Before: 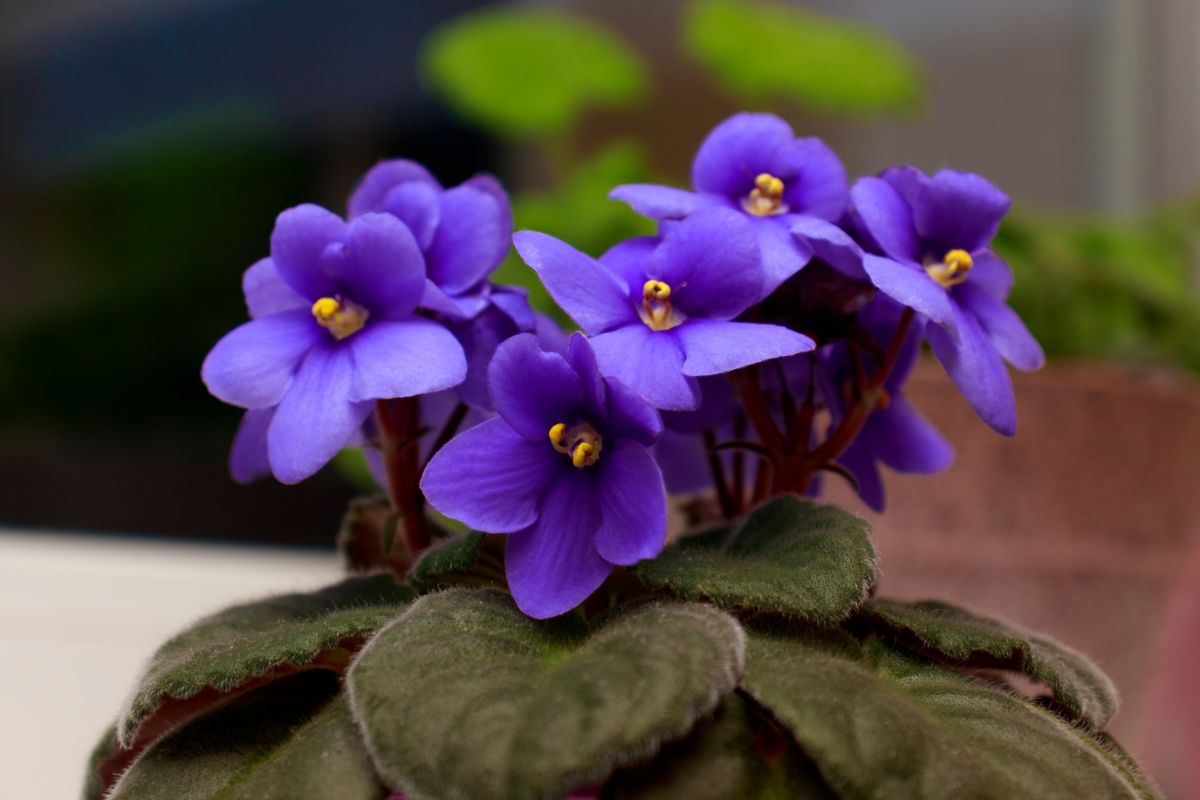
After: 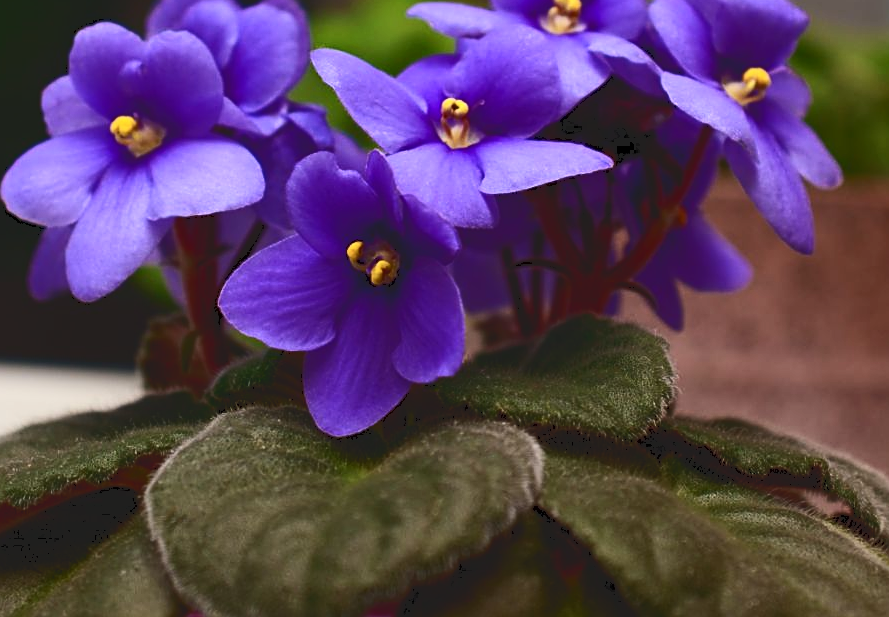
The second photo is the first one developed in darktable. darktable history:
crop: left 16.835%, top 22.753%, right 9.074%
sharpen: on, module defaults
tone curve: curves: ch0 [(0, 0) (0.003, 0.117) (0.011, 0.118) (0.025, 0.123) (0.044, 0.13) (0.069, 0.137) (0.1, 0.149) (0.136, 0.157) (0.177, 0.184) (0.224, 0.217) (0.277, 0.257) (0.335, 0.324) (0.399, 0.406) (0.468, 0.511) (0.543, 0.609) (0.623, 0.712) (0.709, 0.8) (0.801, 0.877) (0.898, 0.938) (1, 1)], color space Lab, independent channels, preserve colors none
